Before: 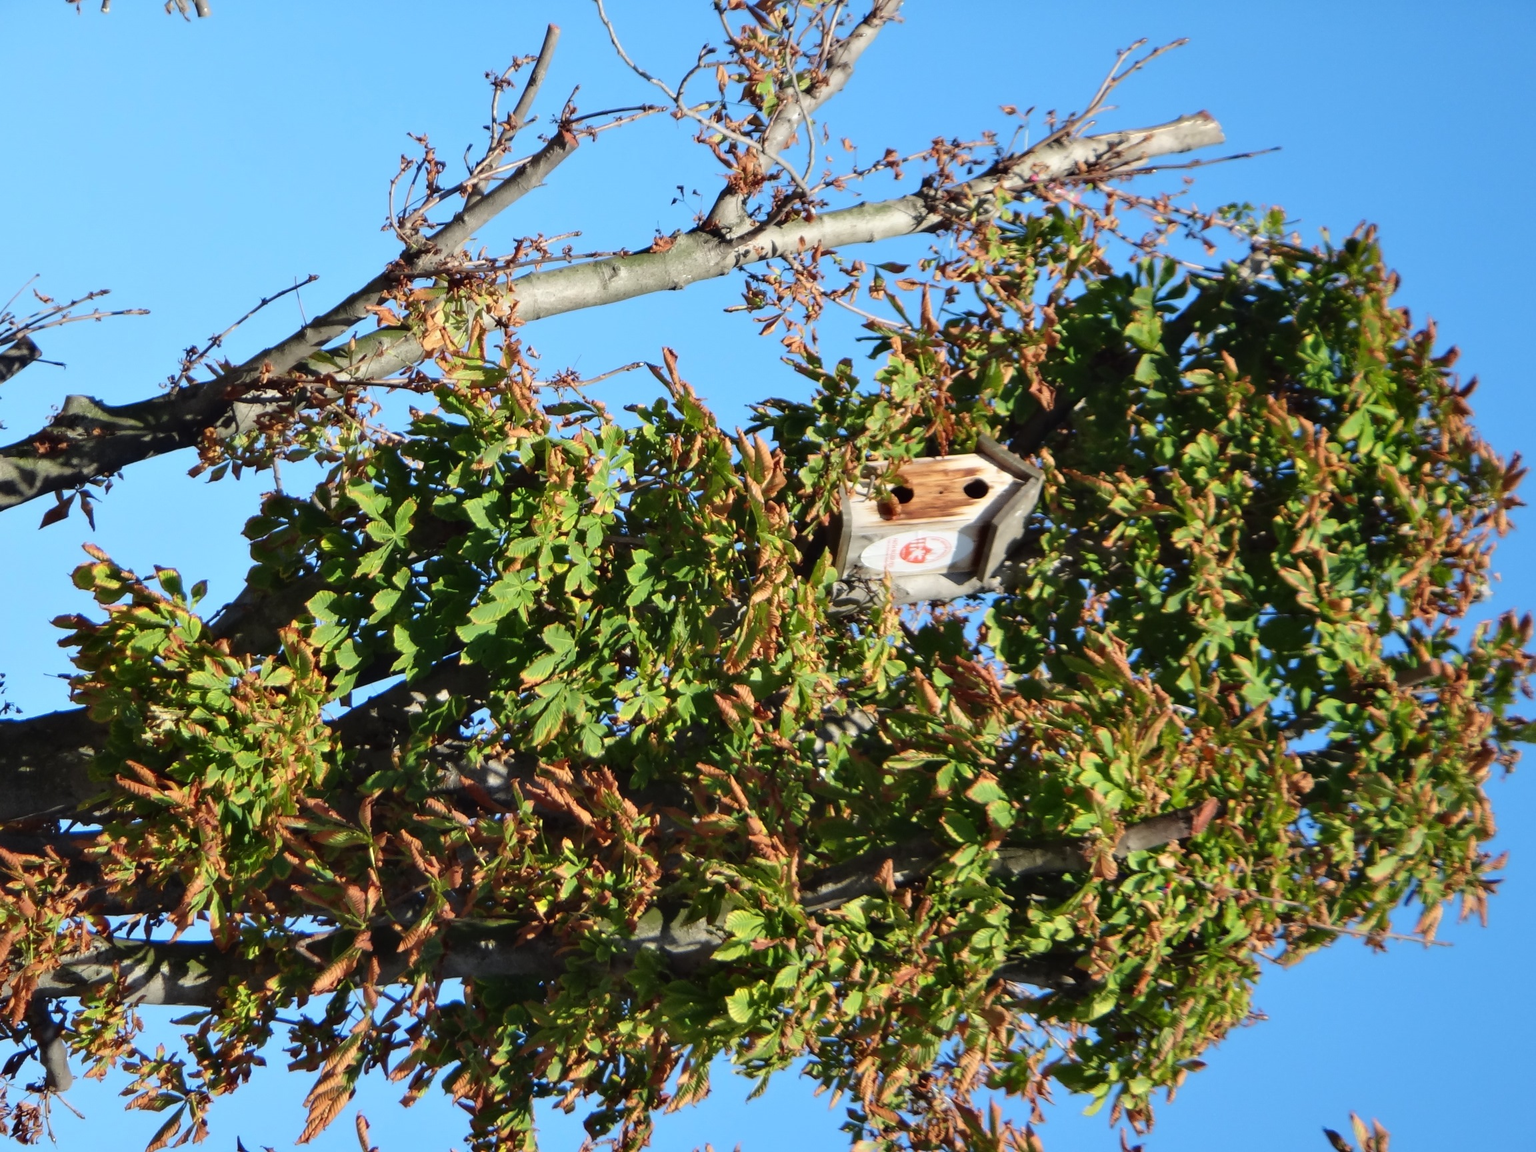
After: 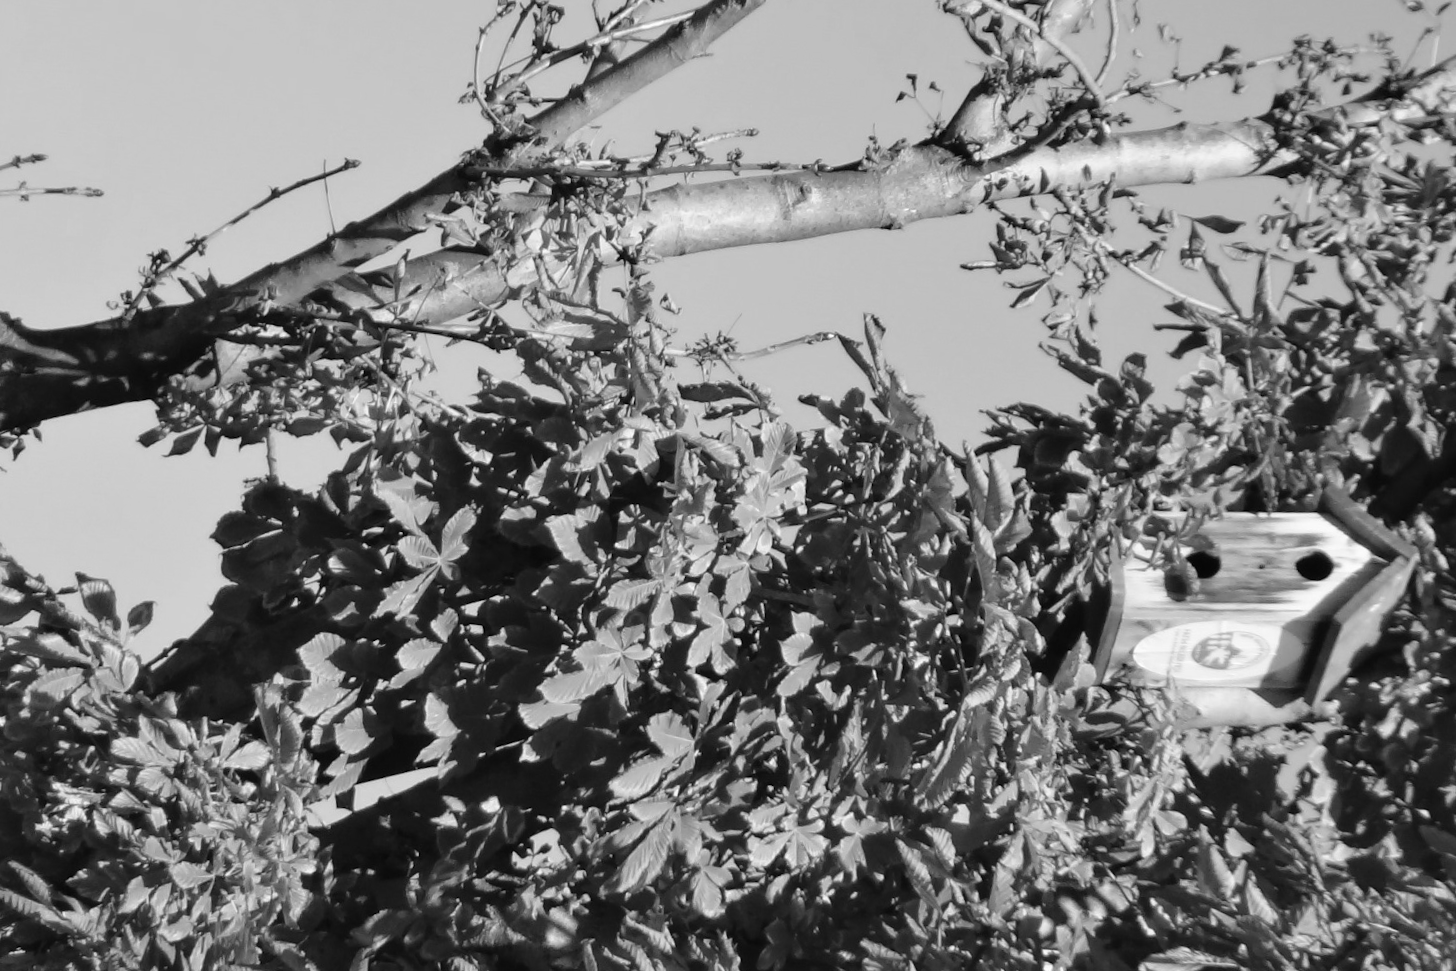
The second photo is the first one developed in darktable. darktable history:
crop and rotate: angle -4.99°, left 2.122%, top 6.945%, right 27.566%, bottom 30.519%
monochrome: on, module defaults
